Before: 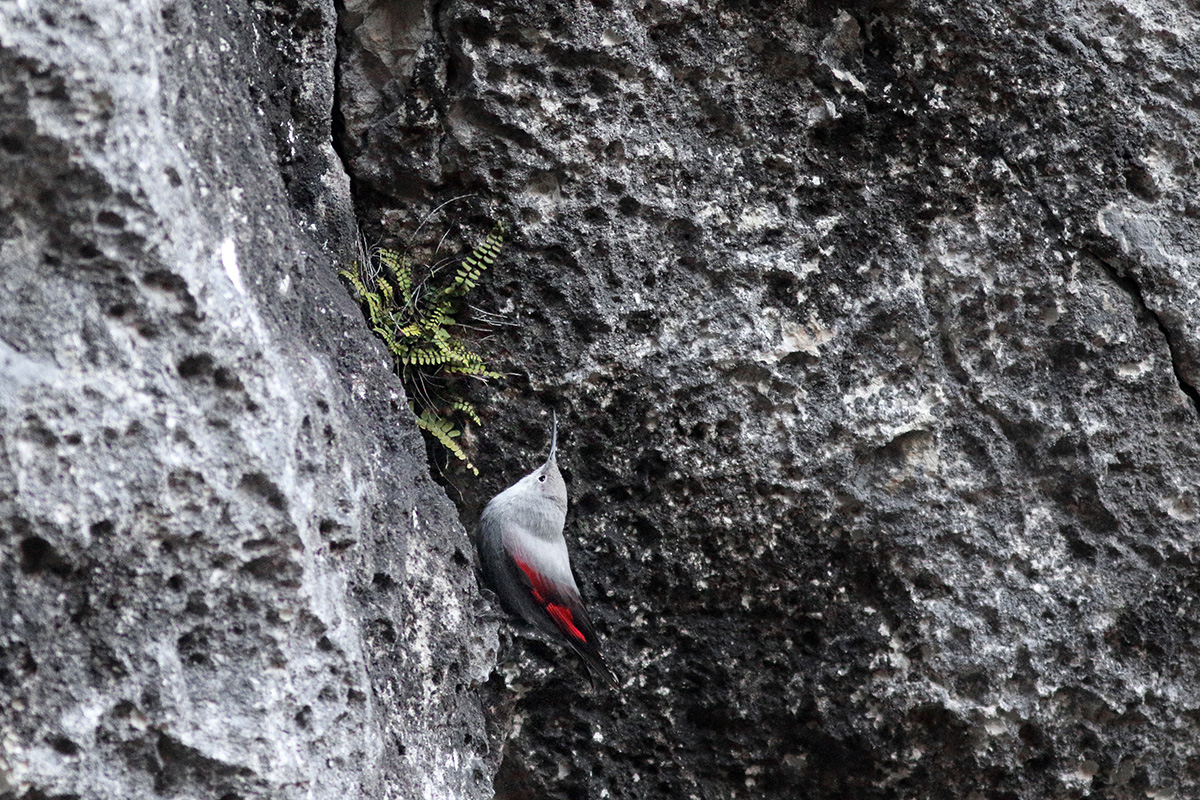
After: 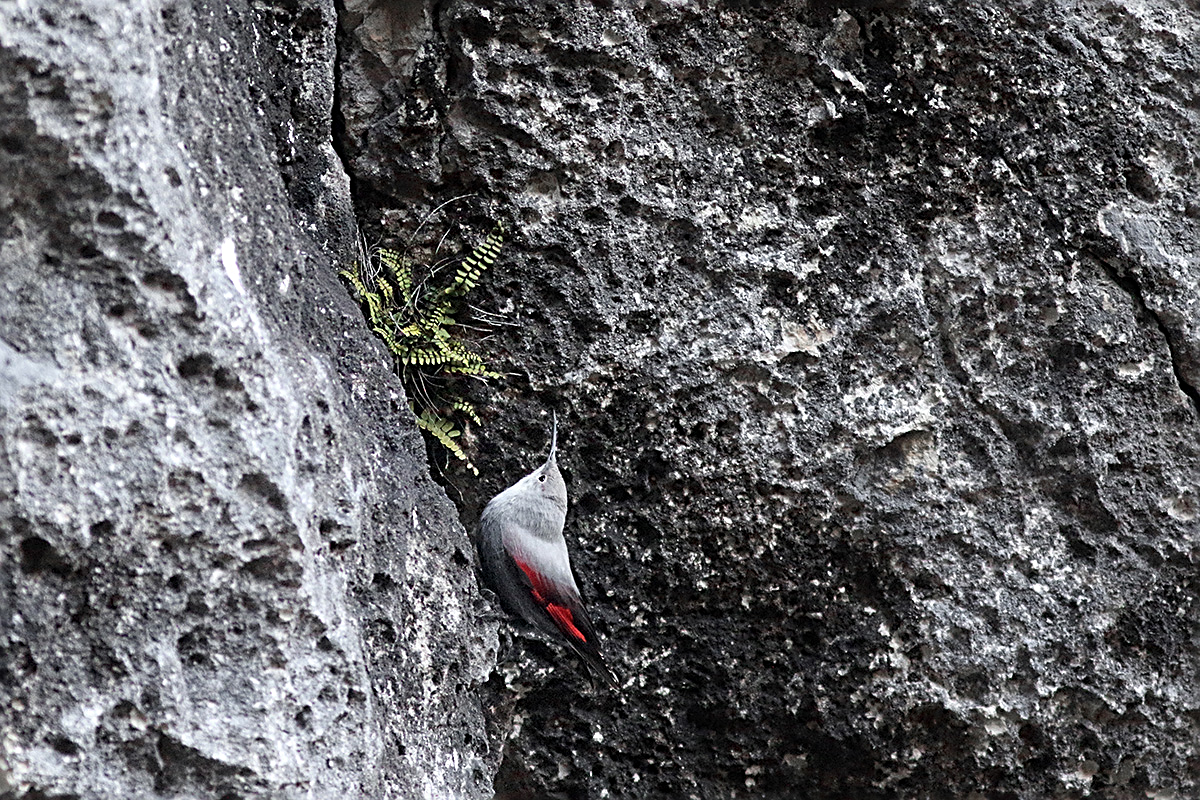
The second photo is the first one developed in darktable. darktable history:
sharpen: radius 2.545, amount 0.652
